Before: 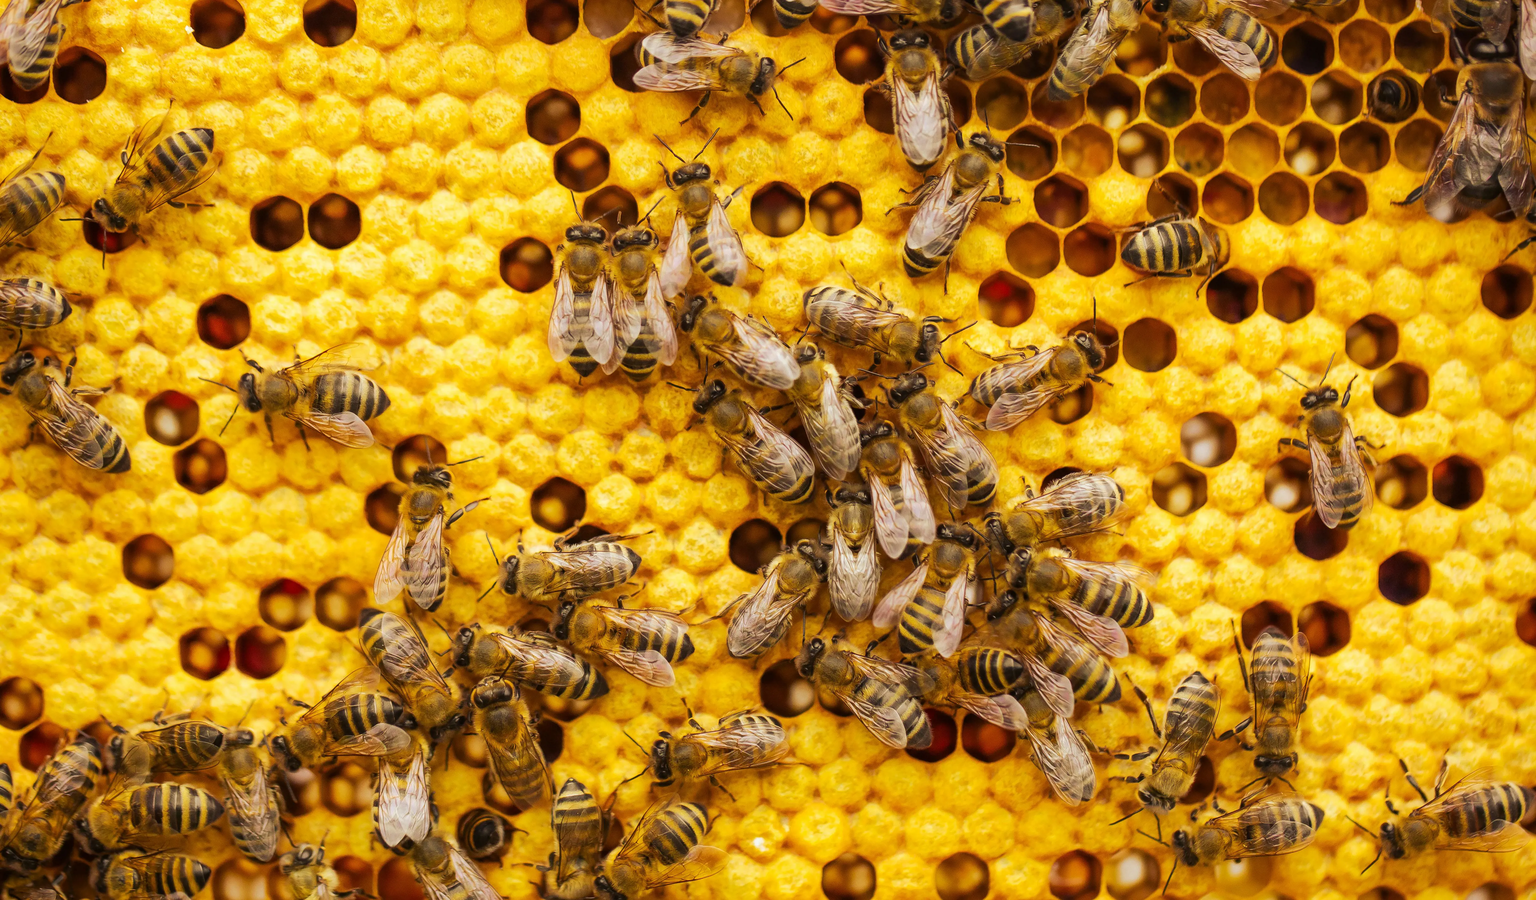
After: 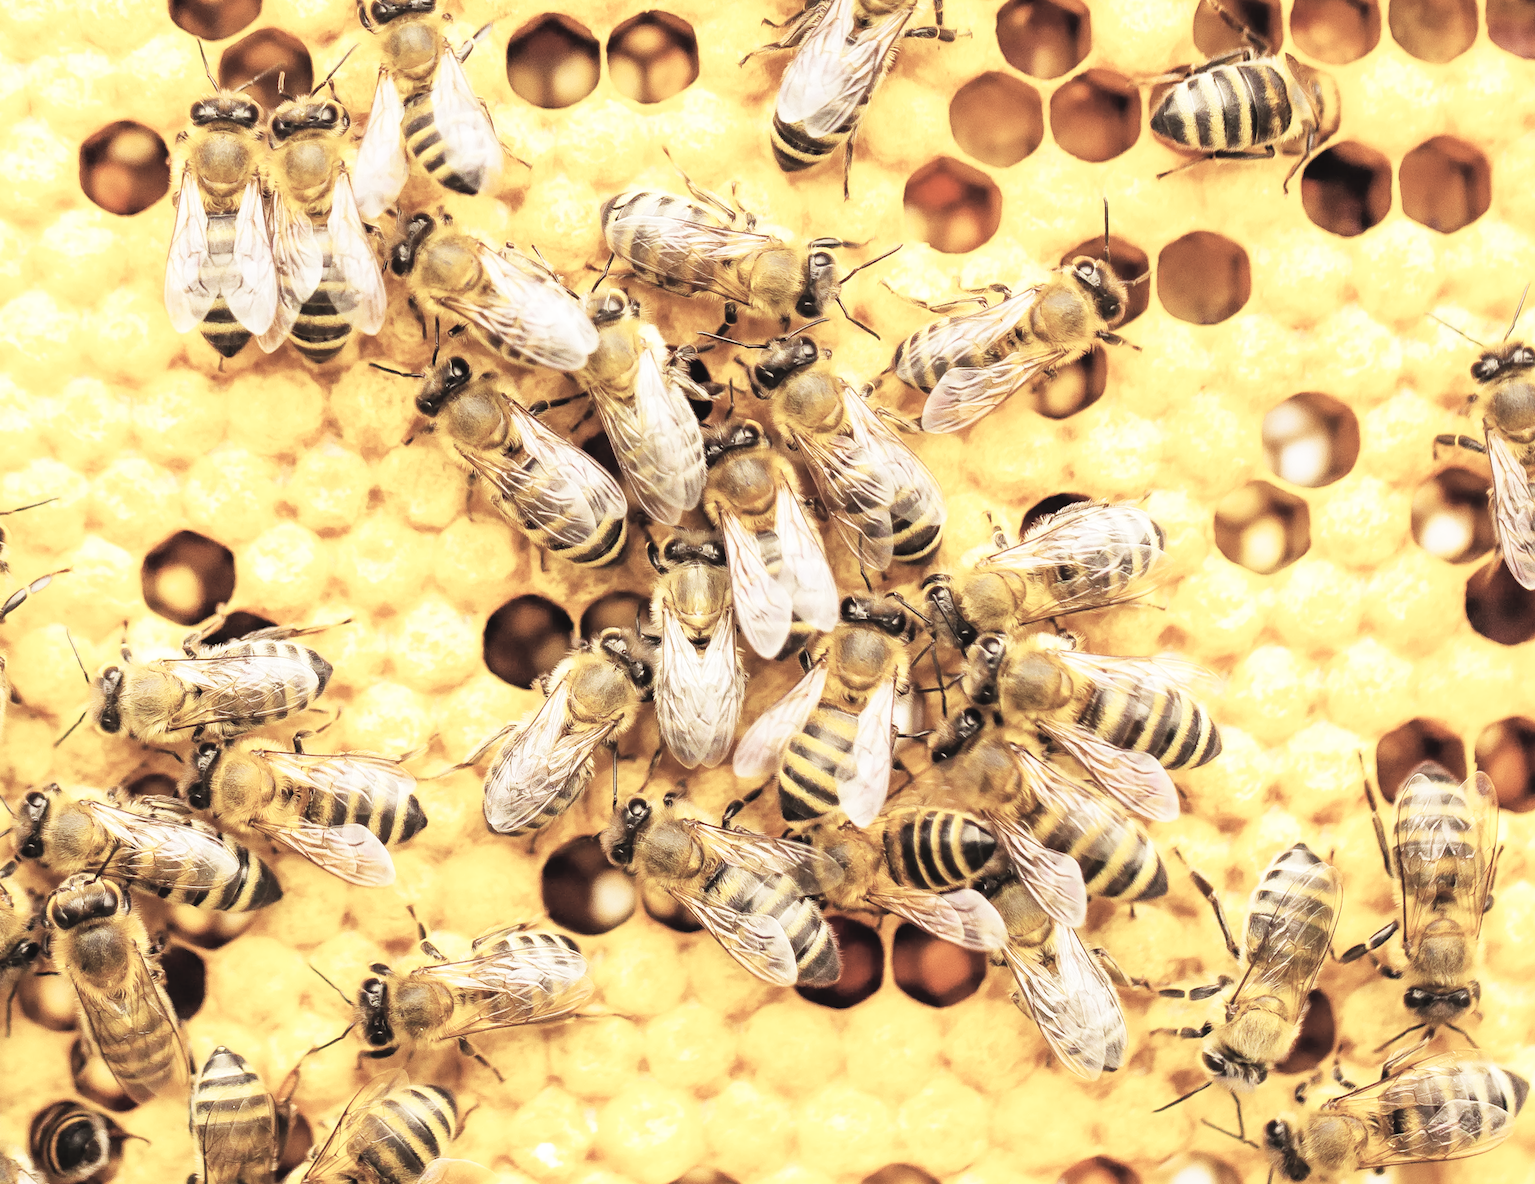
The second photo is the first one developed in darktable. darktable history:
contrast brightness saturation: brightness 0.18, saturation -0.5
crop and rotate: left 28.256%, top 17.734%, right 12.656%, bottom 3.573%
rotate and perspective: rotation -1.32°, lens shift (horizontal) -0.031, crop left 0.015, crop right 0.985, crop top 0.047, crop bottom 0.982
base curve: curves: ch0 [(0, 0.003) (0.001, 0.002) (0.006, 0.004) (0.02, 0.022) (0.048, 0.086) (0.094, 0.234) (0.162, 0.431) (0.258, 0.629) (0.385, 0.8) (0.548, 0.918) (0.751, 0.988) (1, 1)], preserve colors none
